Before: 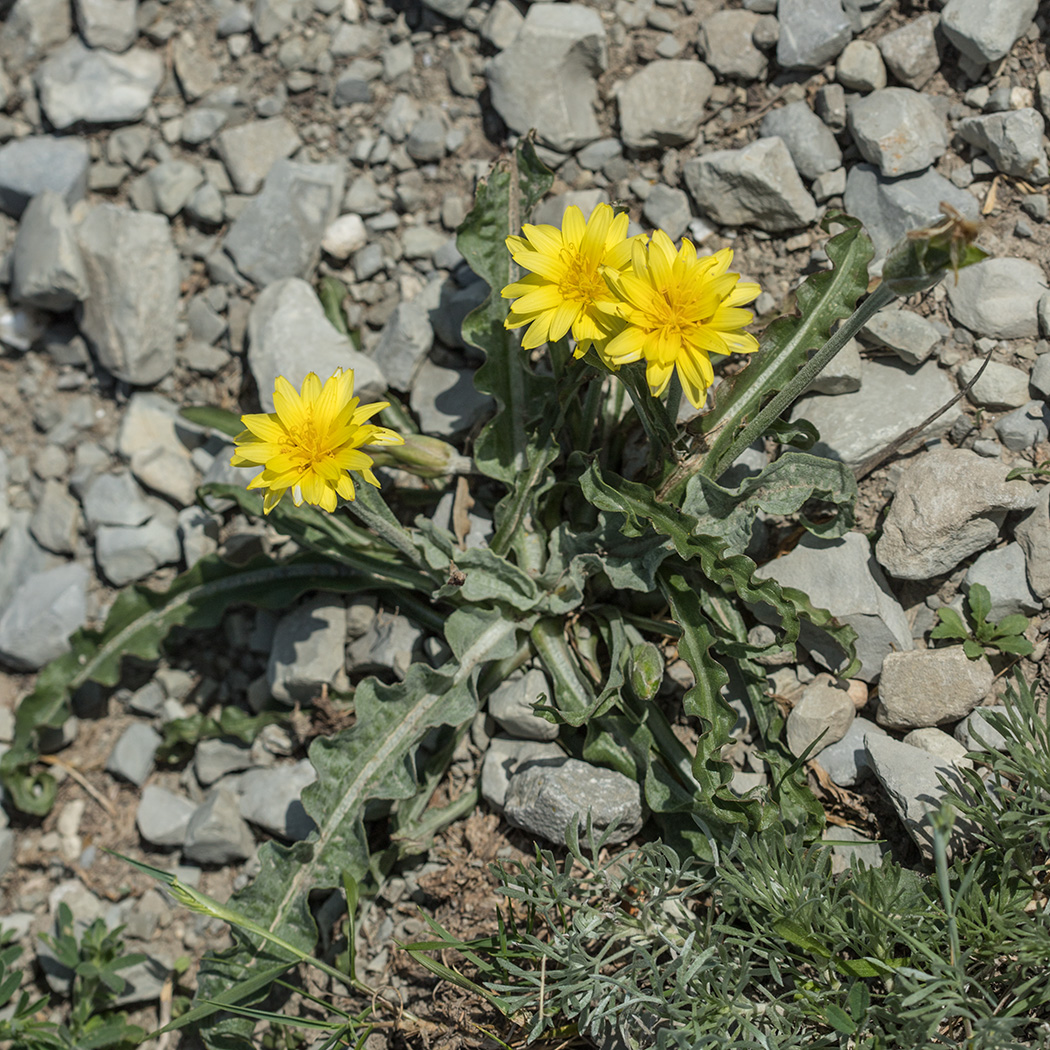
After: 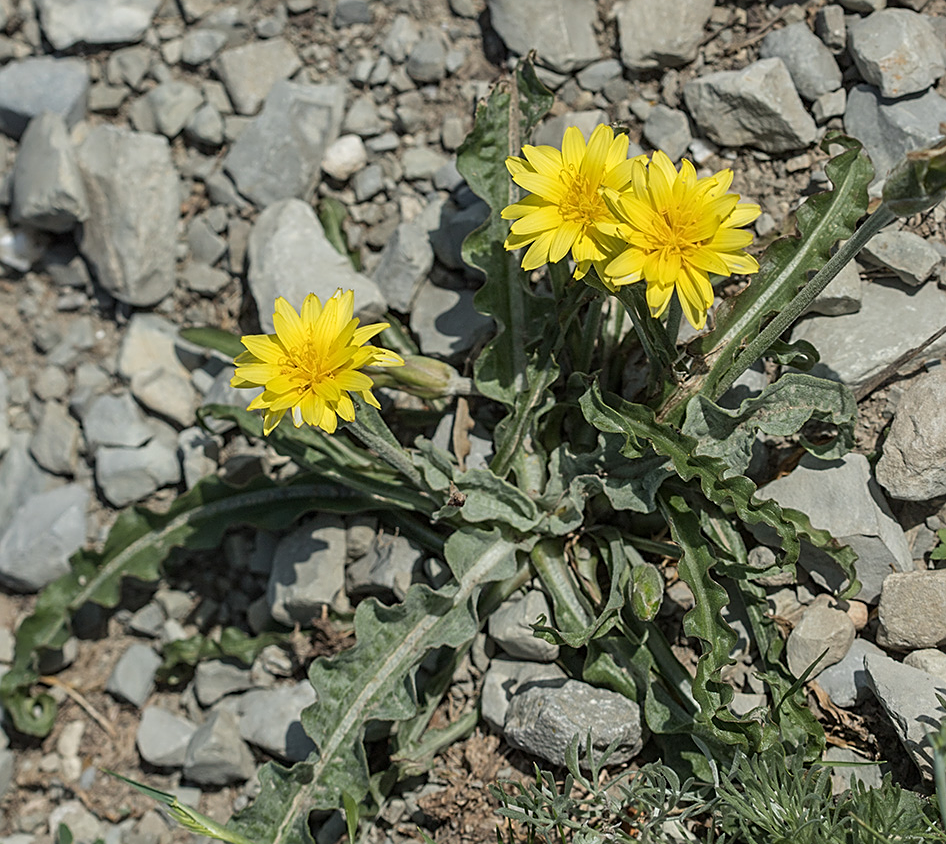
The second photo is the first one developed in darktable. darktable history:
sharpen: on, module defaults
crop: top 7.553%, right 9.824%, bottom 12.002%
